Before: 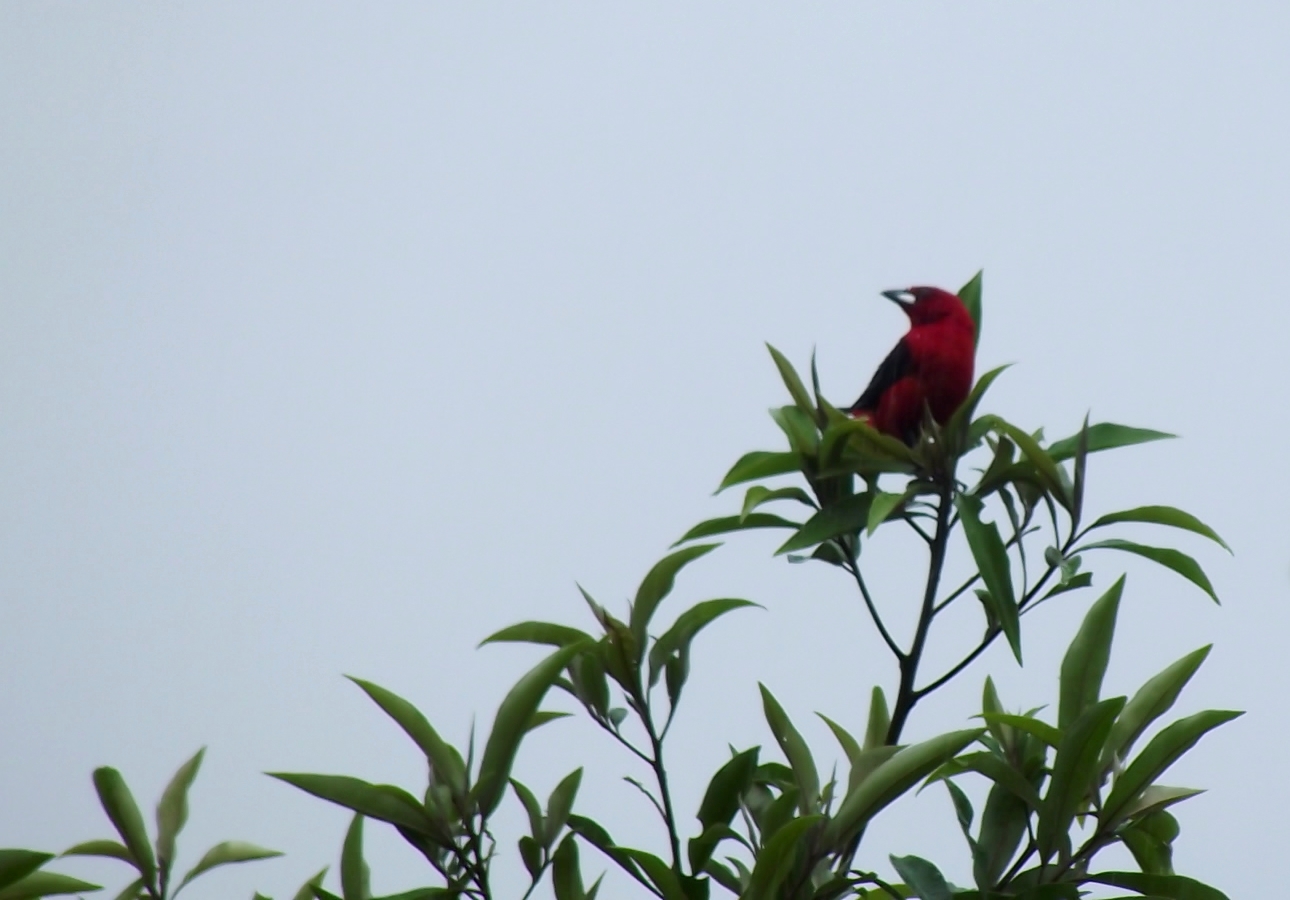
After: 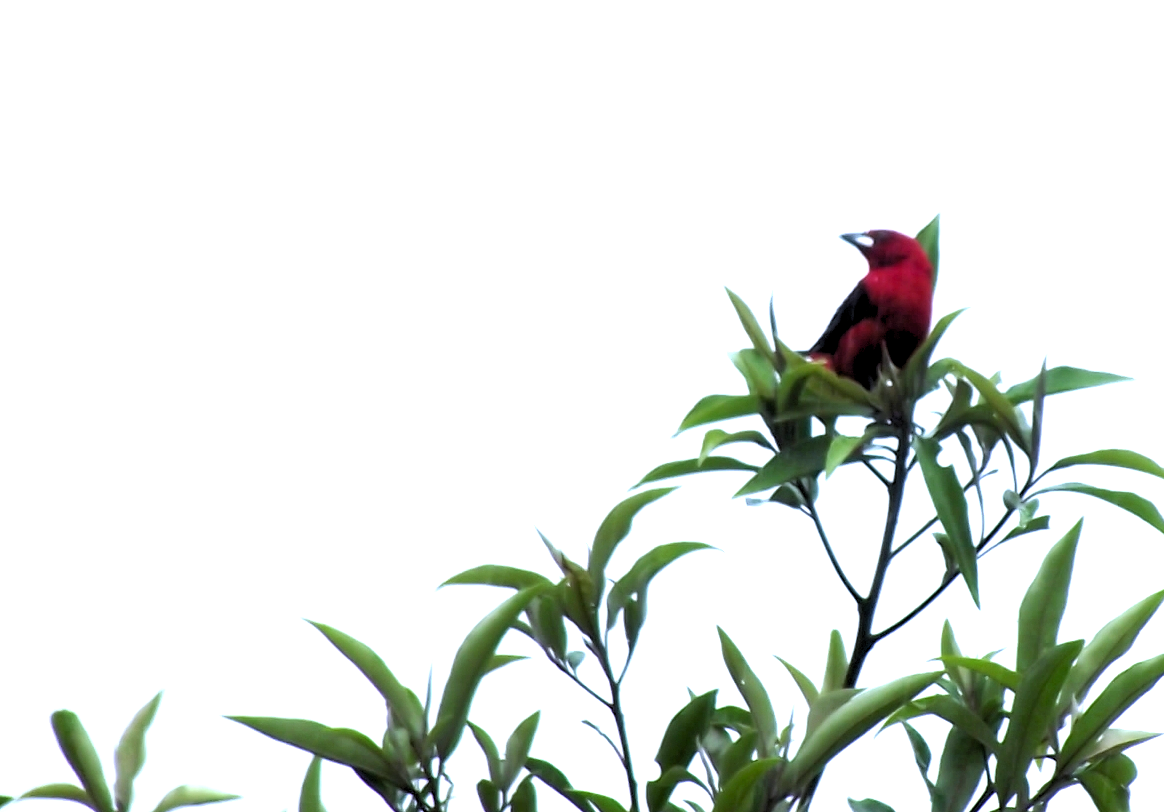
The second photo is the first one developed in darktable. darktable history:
exposure: exposure 1 EV, compensate highlight preservation false
rgb levels: levels [[0.01, 0.419, 0.839], [0, 0.5, 1], [0, 0.5, 1]]
crop: left 3.305%, top 6.436%, right 6.389%, bottom 3.258%
white balance: red 0.967, blue 1.119, emerald 0.756
levels: levels [0.016, 0.484, 0.953]
